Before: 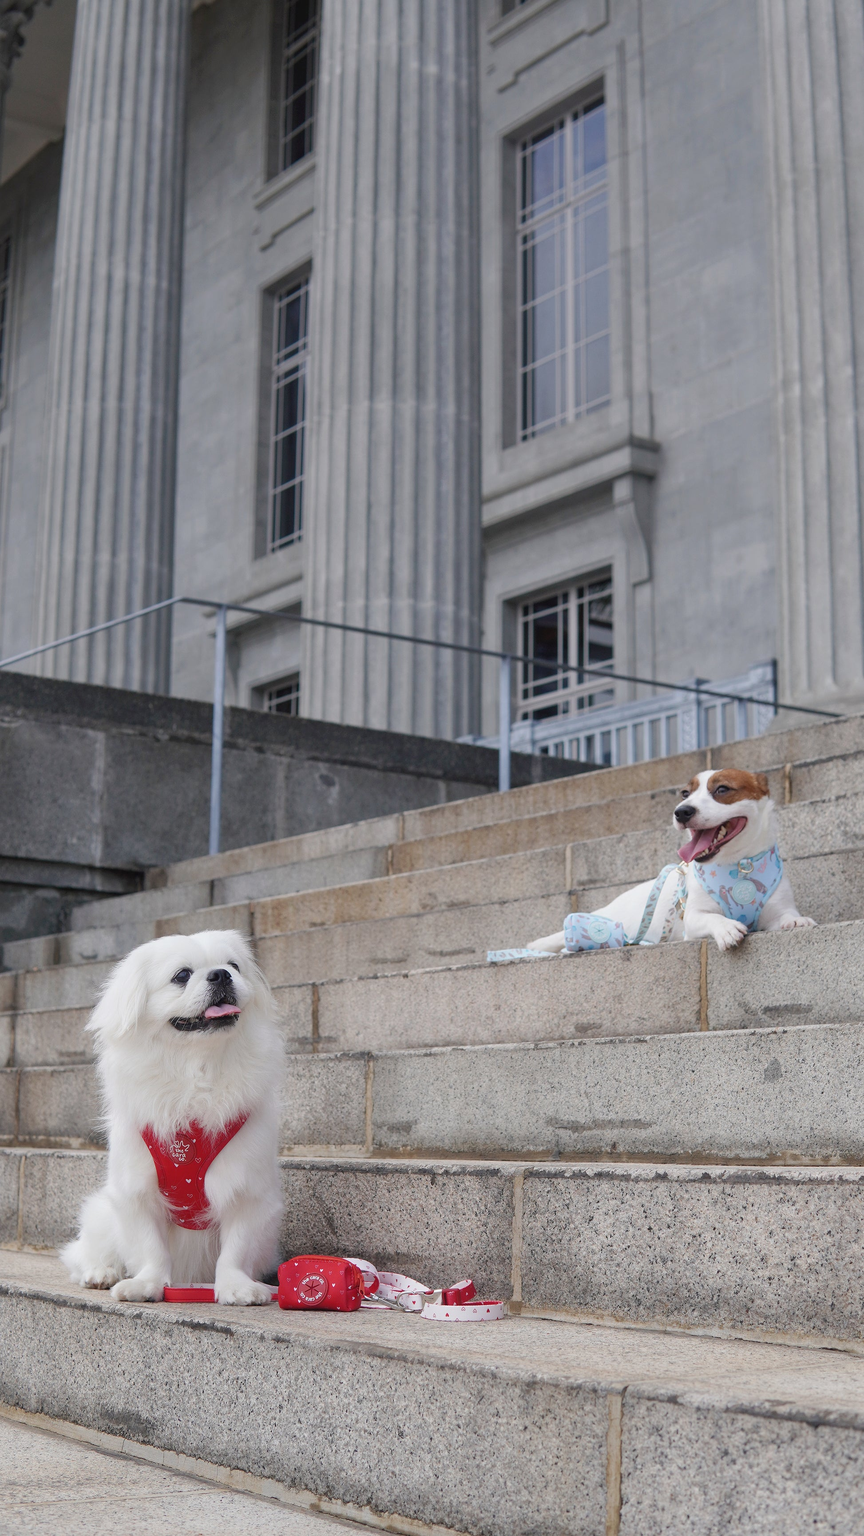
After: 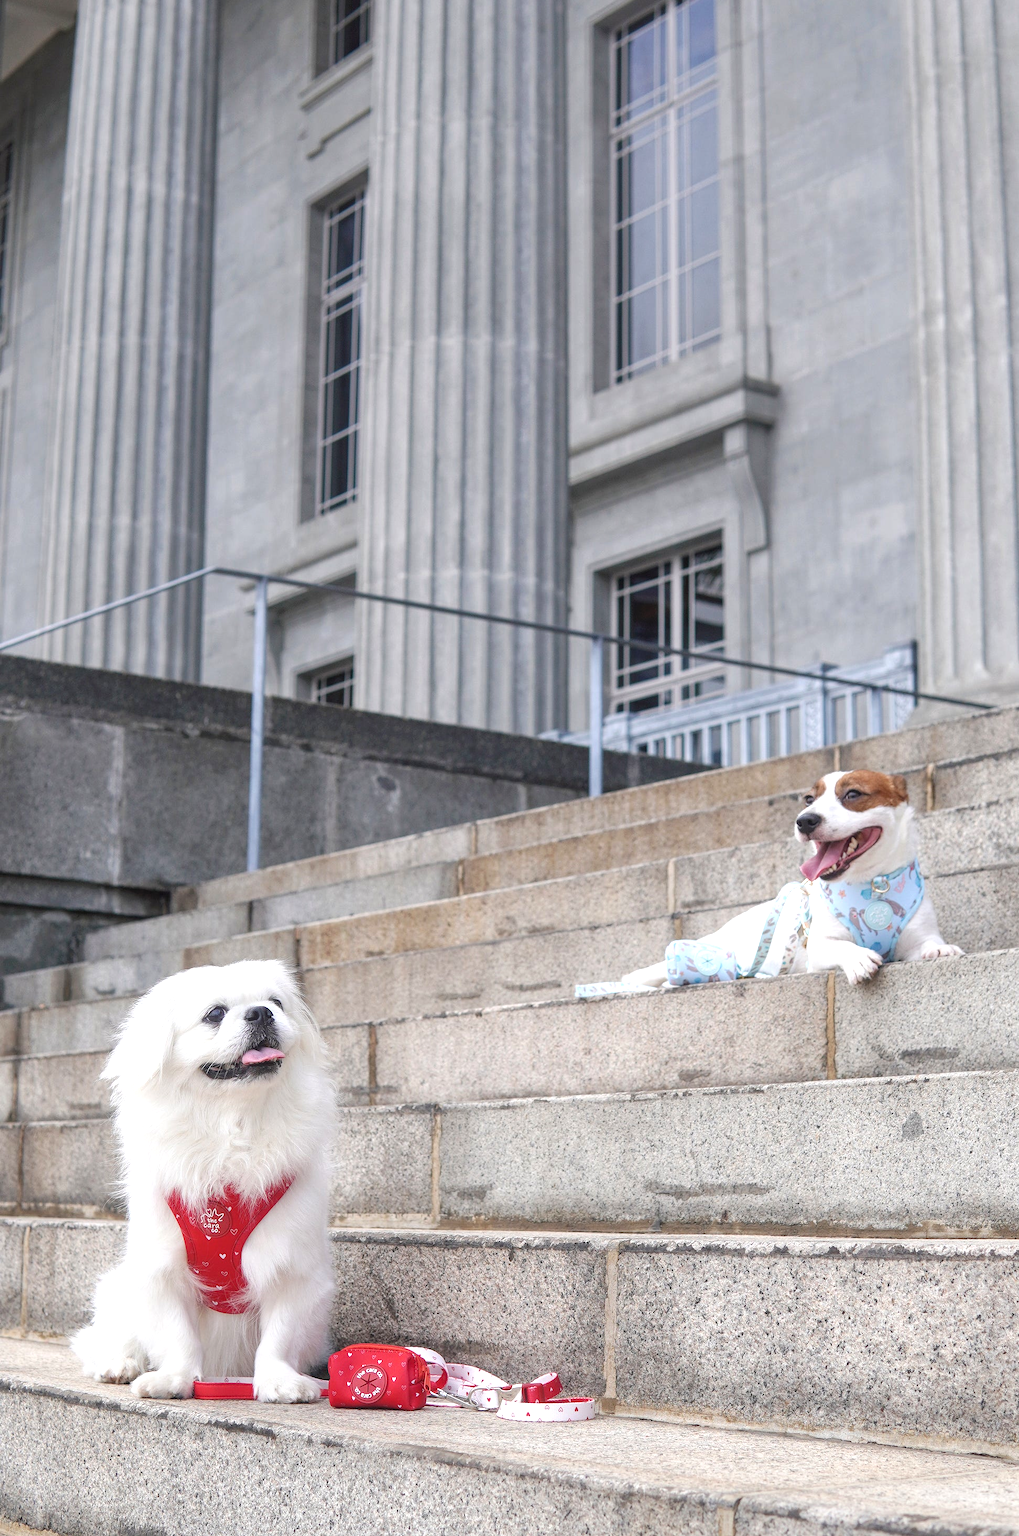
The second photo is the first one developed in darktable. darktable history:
exposure: black level correction 0, exposure 0.695 EV, compensate highlight preservation false
crop: top 7.582%, bottom 7.653%
local contrast: detail 117%
